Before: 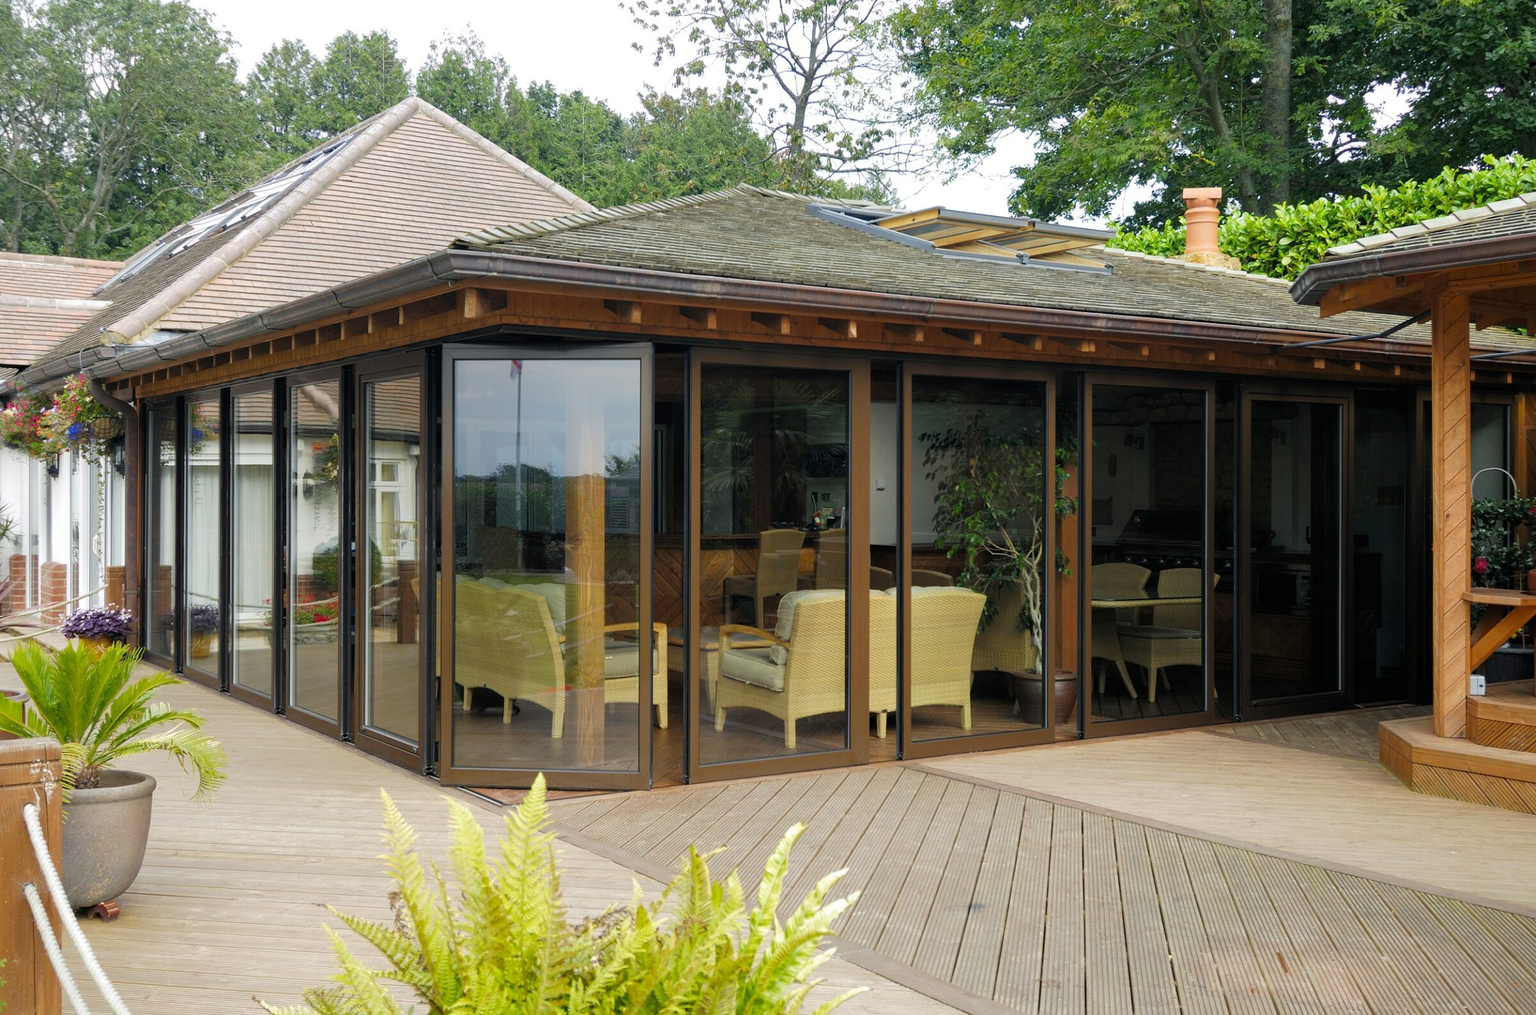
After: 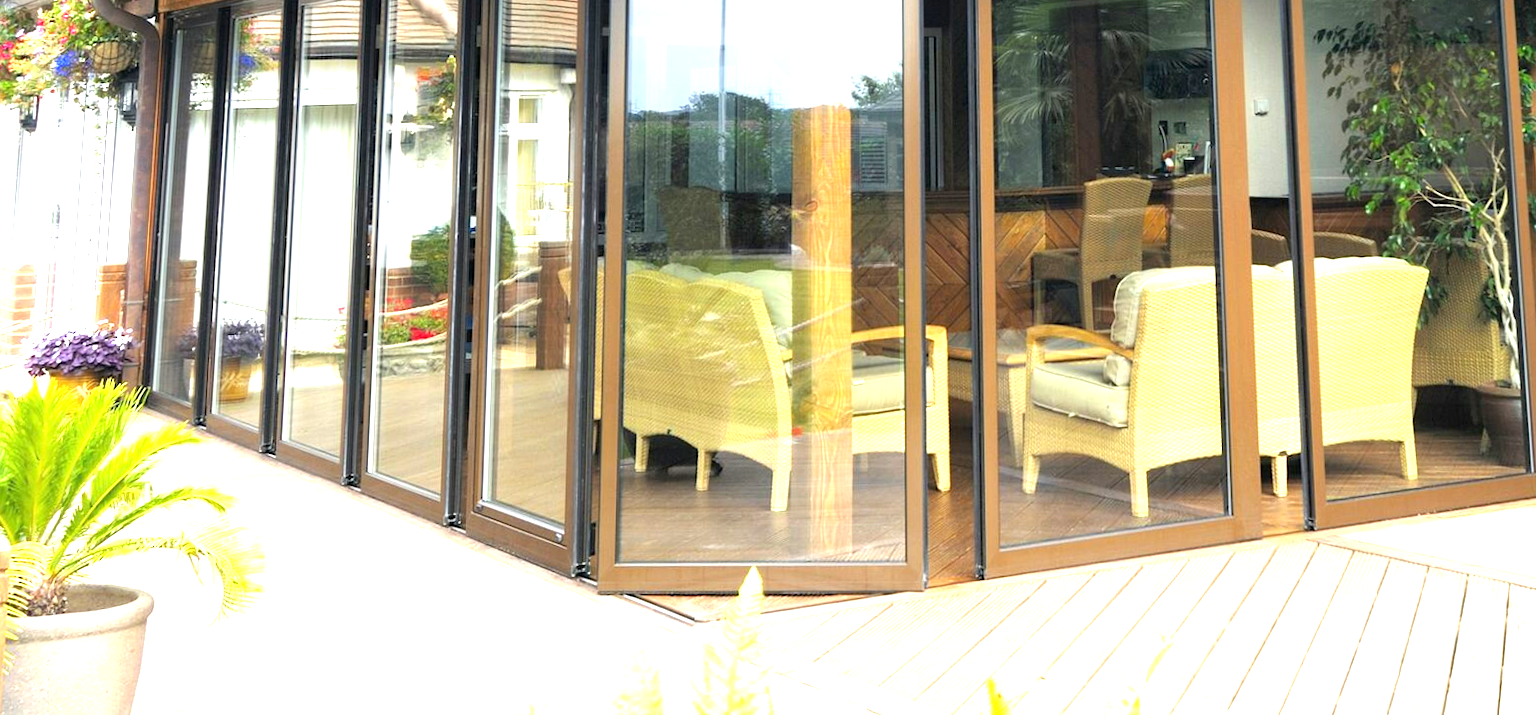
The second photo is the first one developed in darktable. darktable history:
crop: top 36.498%, right 27.964%, bottom 14.995%
exposure: black level correction 0, exposure 1.9 EV, compensate highlight preservation false
rotate and perspective: rotation -1.68°, lens shift (vertical) -0.146, crop left 0.049, crop right 0.912, crop top 0.032, crop bottom 0.96
